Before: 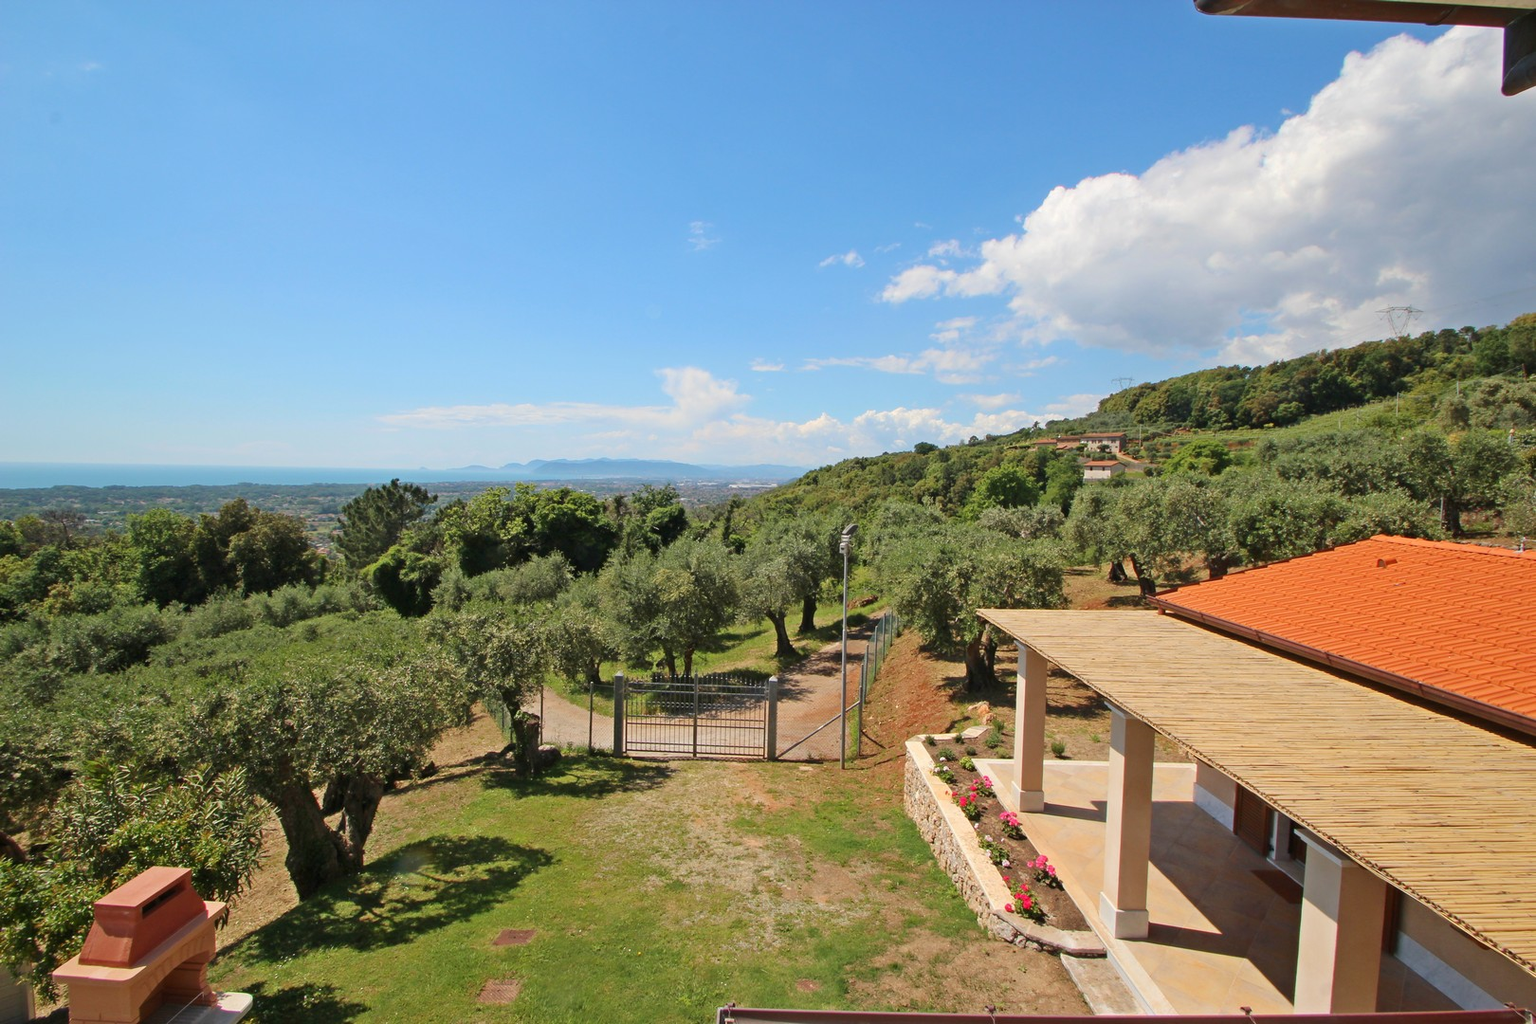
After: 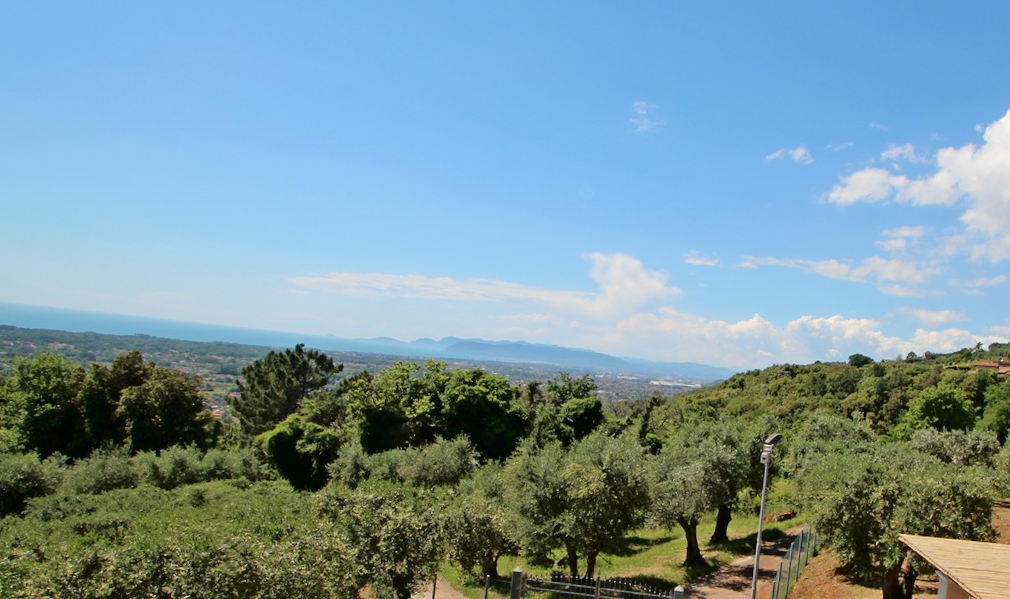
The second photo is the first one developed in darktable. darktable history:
crop and rotate: angle -4.99°, left 2.122%, top 6.945%, right 27.566%, bottom 30.519%
fill light: exposure -2 EV, width 8.6
